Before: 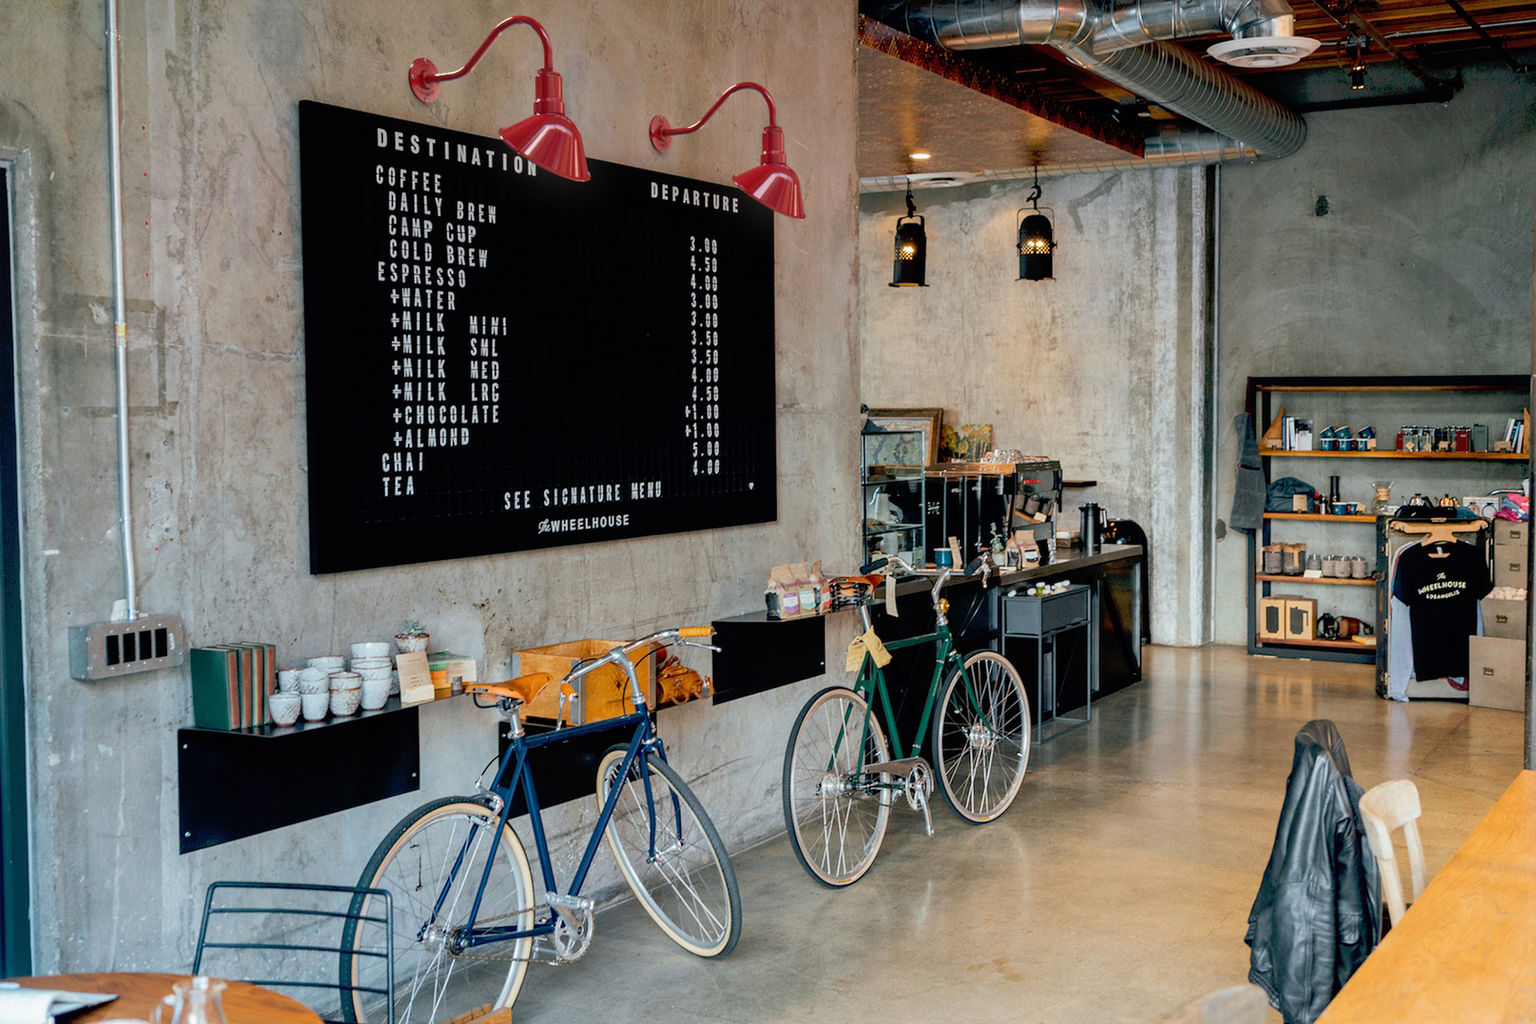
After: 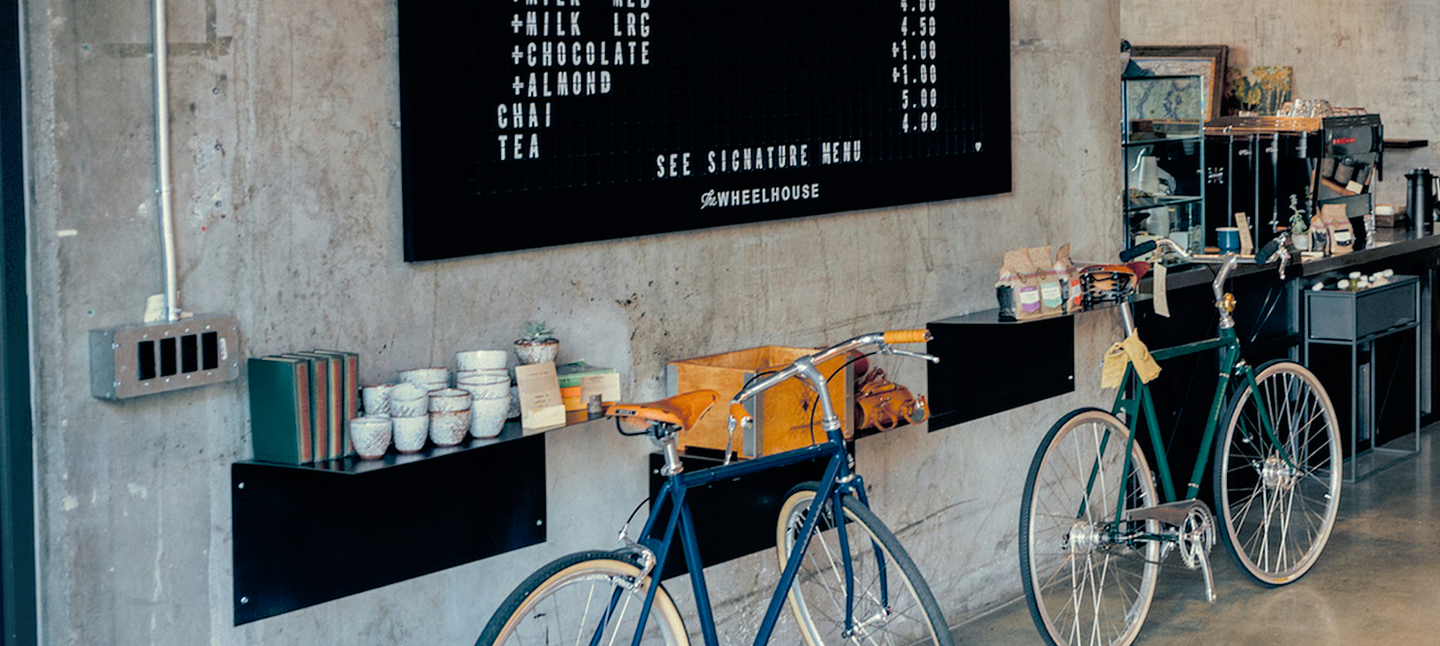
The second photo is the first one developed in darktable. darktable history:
vignetting: fall-off radius 60.92%
crop: top 36.498%, right 27.964%, bottom 14.995%
split-toning: shadows › hue 216°, shadows › saturation 1, highlights › hue 57.6°, balance -33.4
